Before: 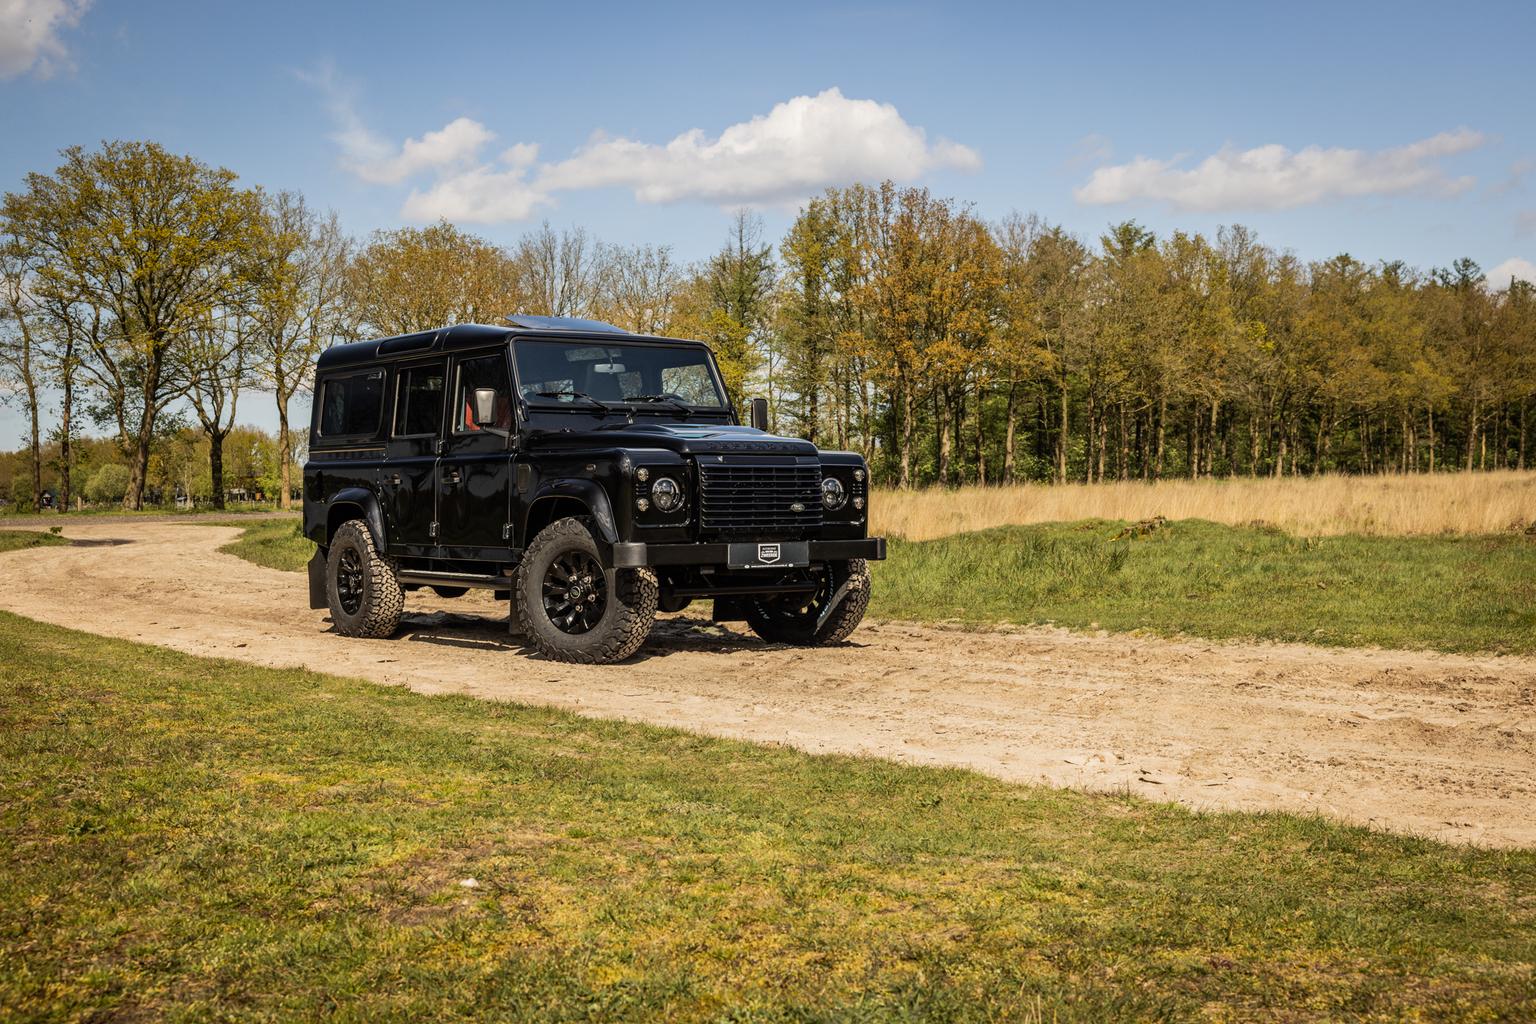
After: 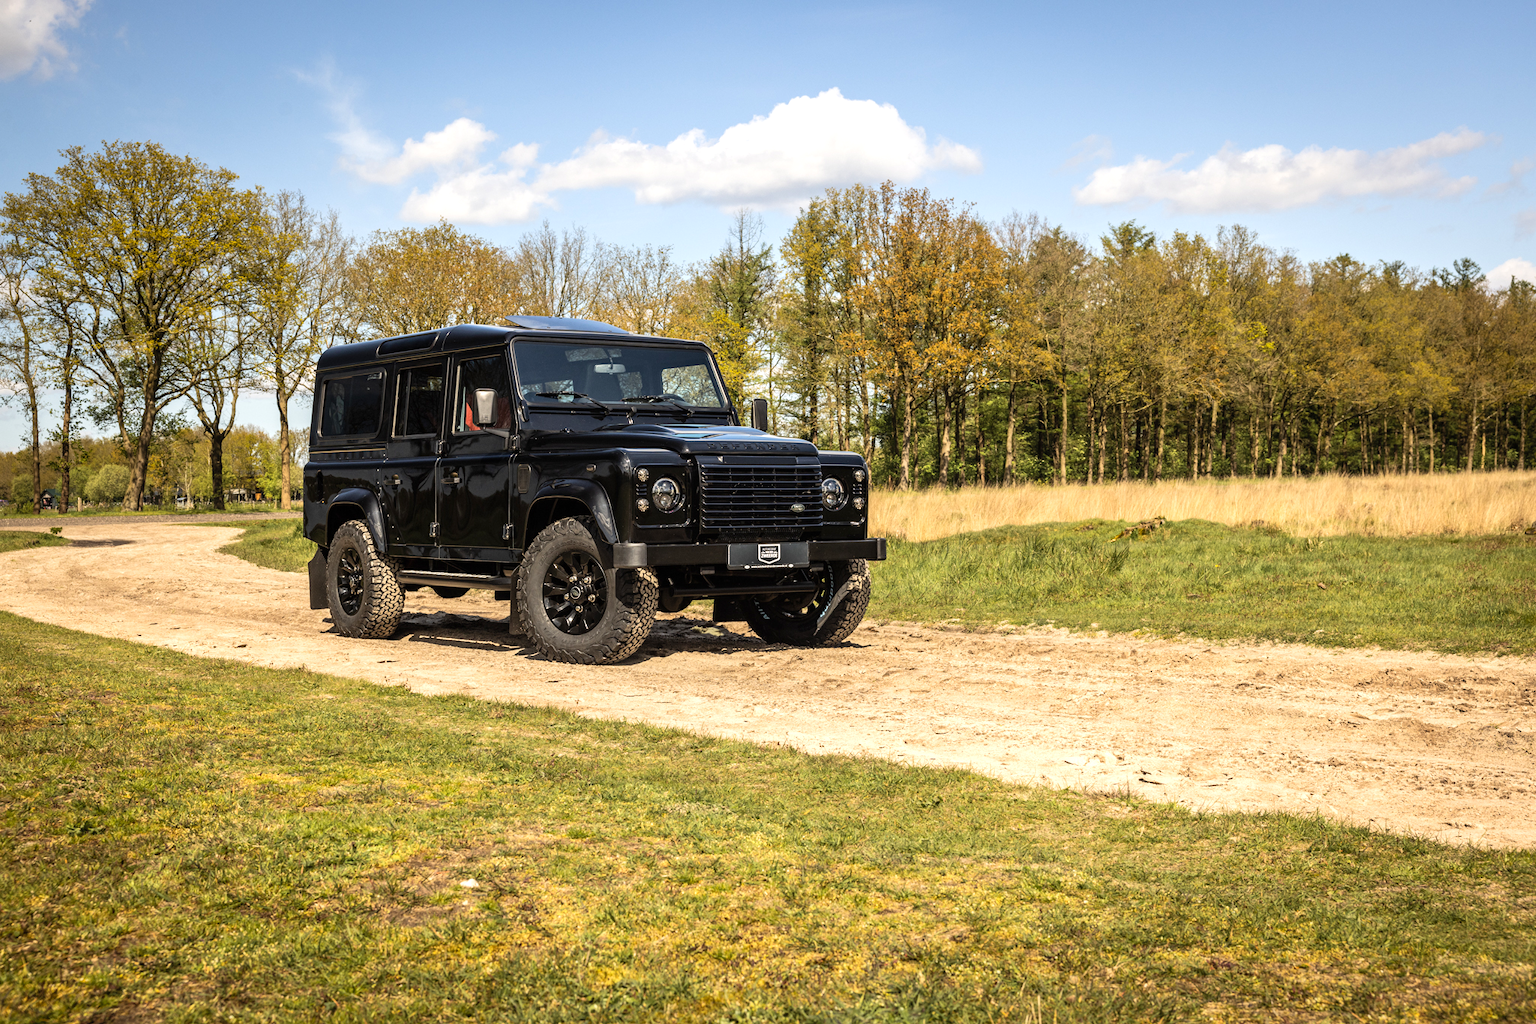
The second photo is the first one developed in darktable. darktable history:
exposure: exposure 0.567 EV, compensate exposure bias true, compensate highlight preservation false
